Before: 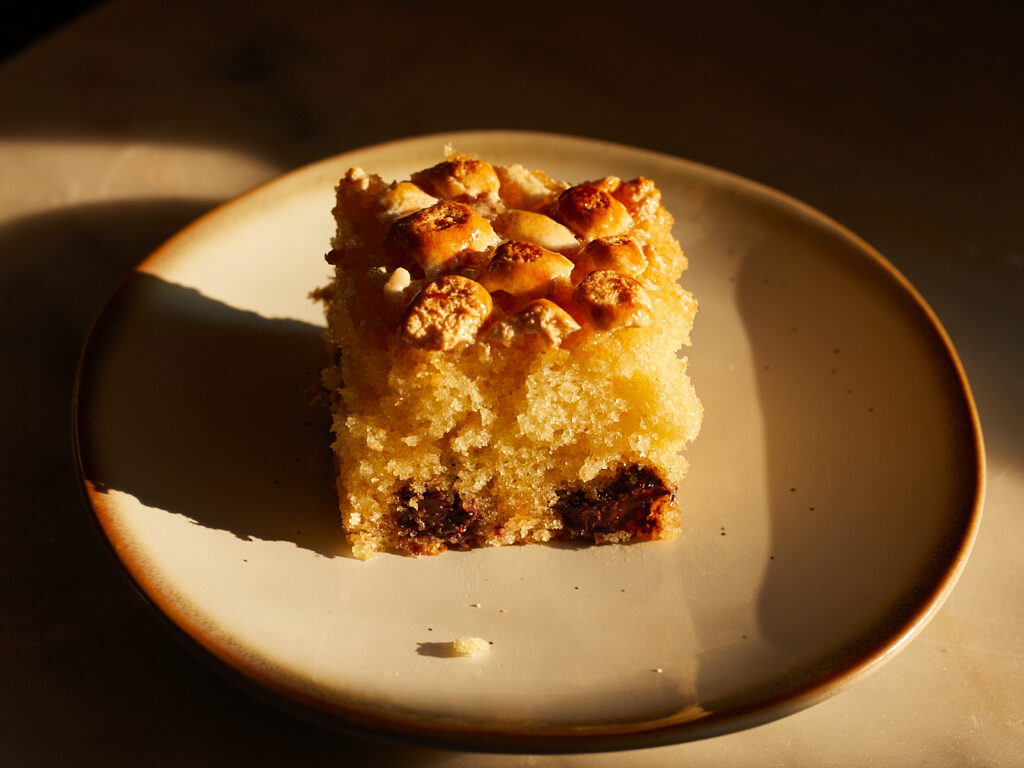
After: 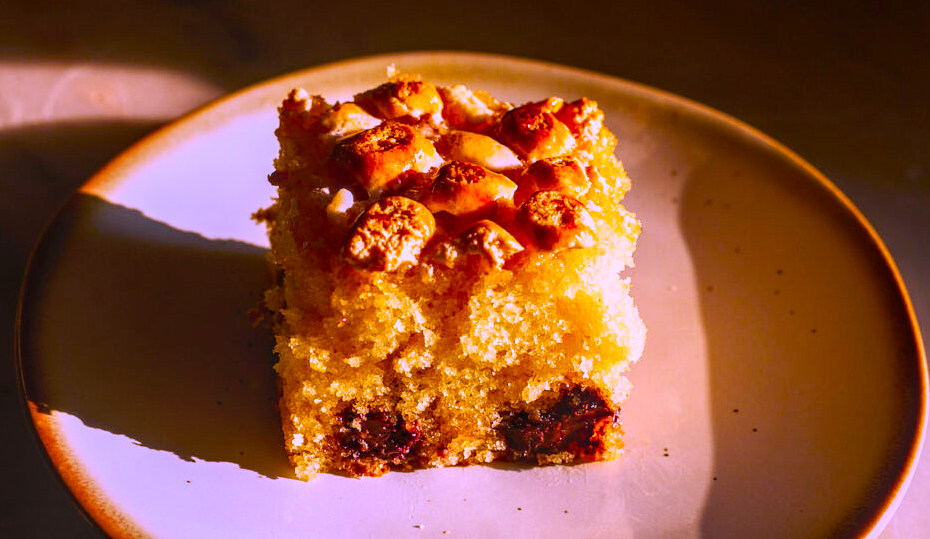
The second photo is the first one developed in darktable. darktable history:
white balance: red 0.98, blue 1.61
local contrast: highlights 0%, shadows 0%, detail 133%
crop: left 5.596%, top 10.314%, right 3.534%, bottom 19.395%
base curve: curves: ch0 [(0, 0) (0.666, 0.806) (1, 1)]
contrast brightness saturation: contrast 0.09, saturation 0.28
color balance rgb: perceptual saturation grading › global saturation 25%, global vibrance 20%
tone equalizer: on, module defaults
